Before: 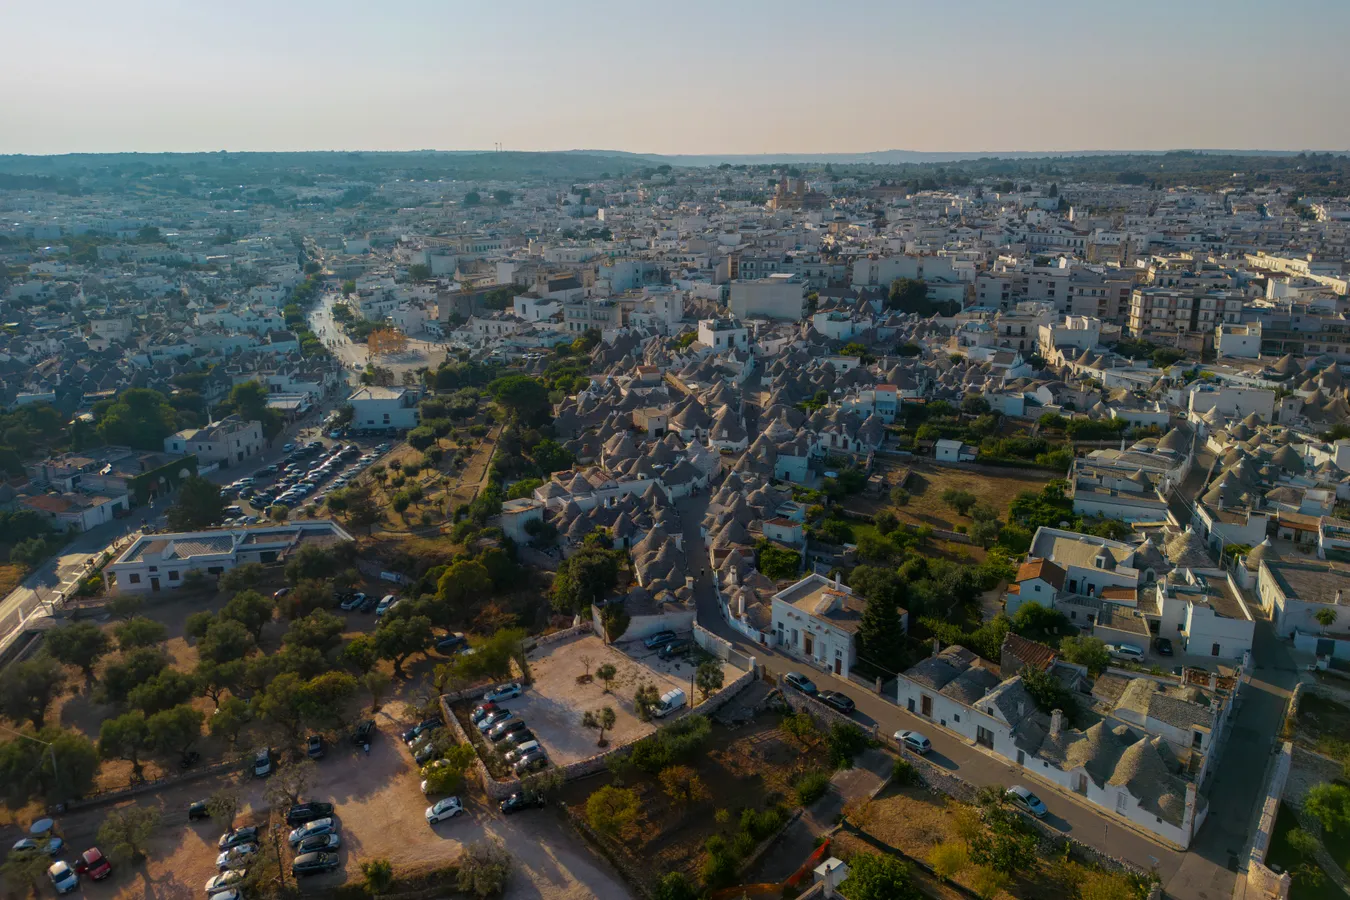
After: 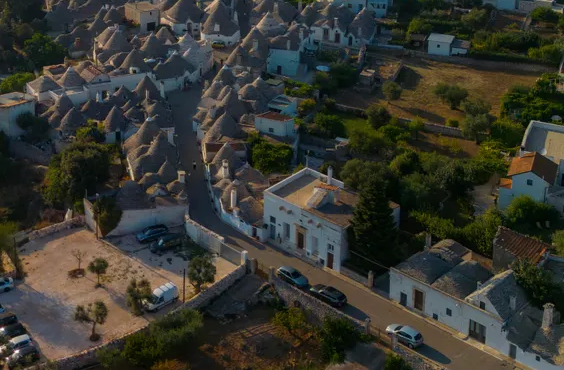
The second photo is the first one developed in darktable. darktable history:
crop: left 37.631%, top 45.175%, right 20.537%, bottom 13.622%
